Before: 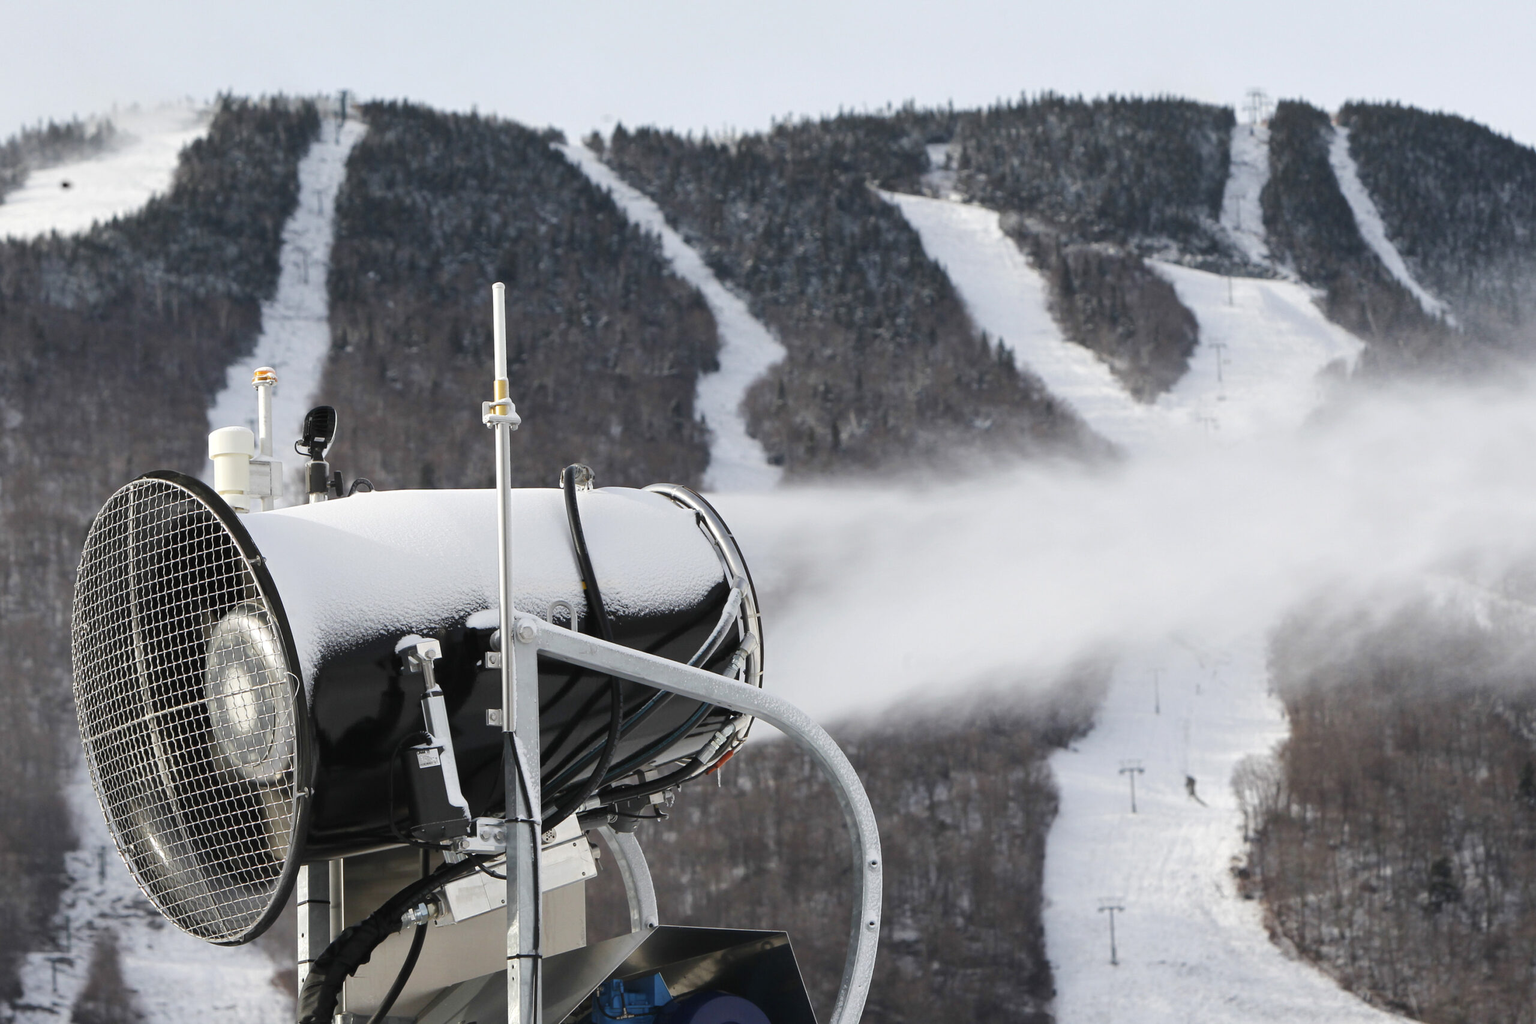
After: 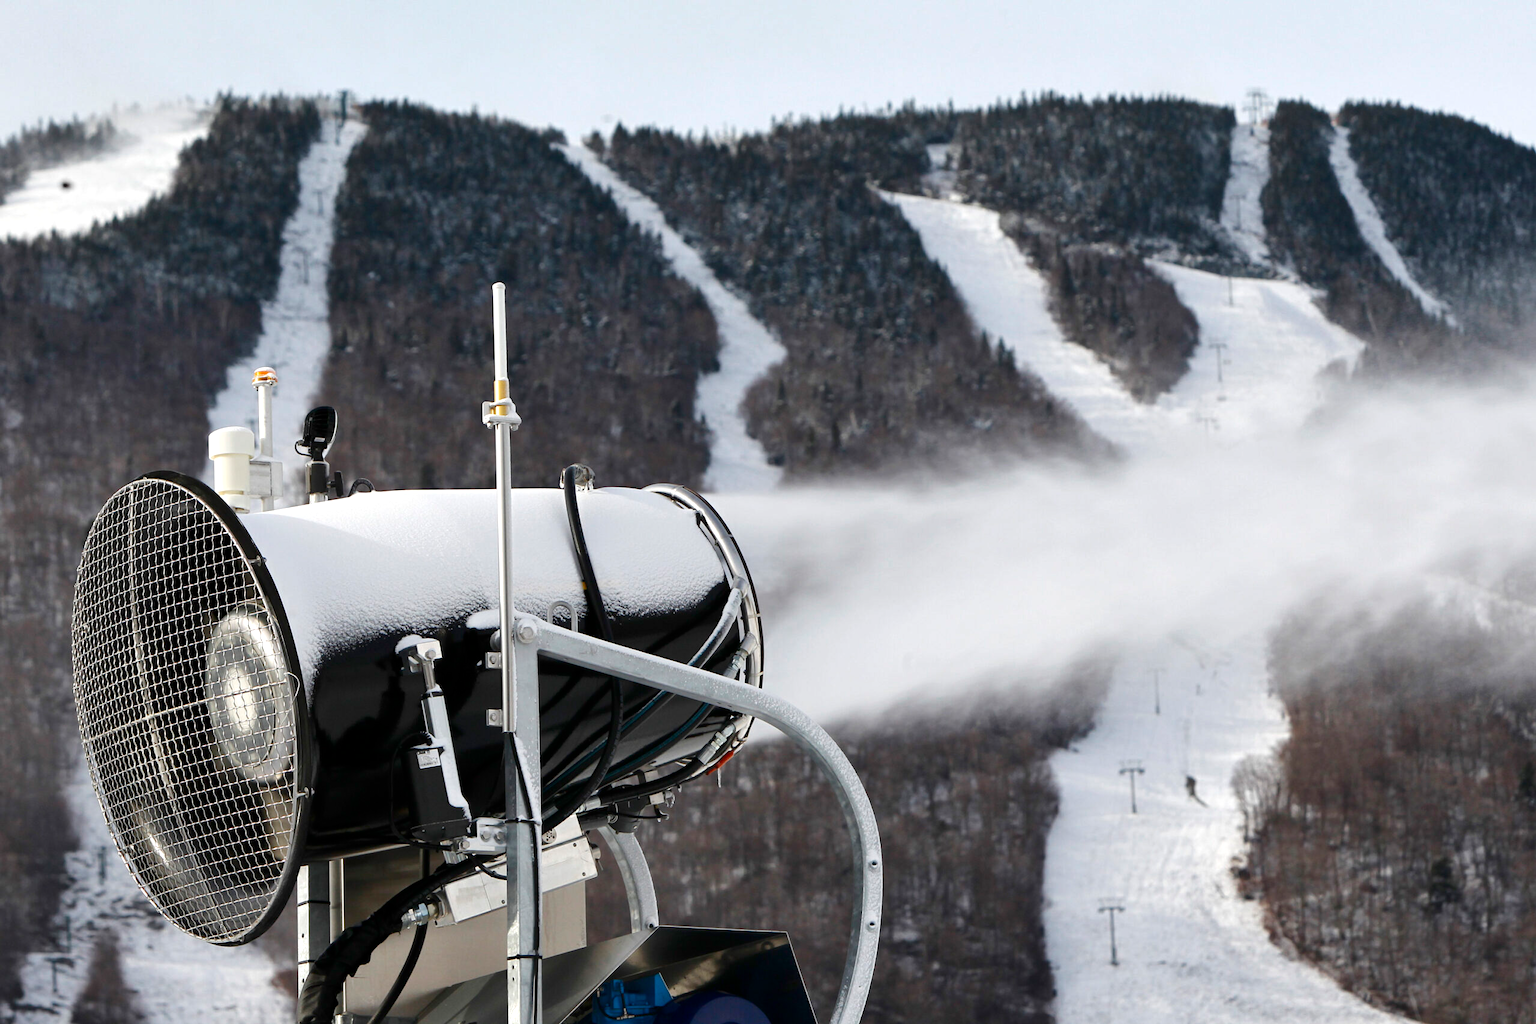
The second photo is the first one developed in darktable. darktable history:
shadows and highlights: shadows 36.59, highlights -27.22, soften with gaussian
contrast brightness saturation: contrast 0.068, brightness -0.131, saturation 0.058
exposure: black level correction 0.001, exposure 0.192 EV, compensate exposure bias true, compensate highlight preservation false
